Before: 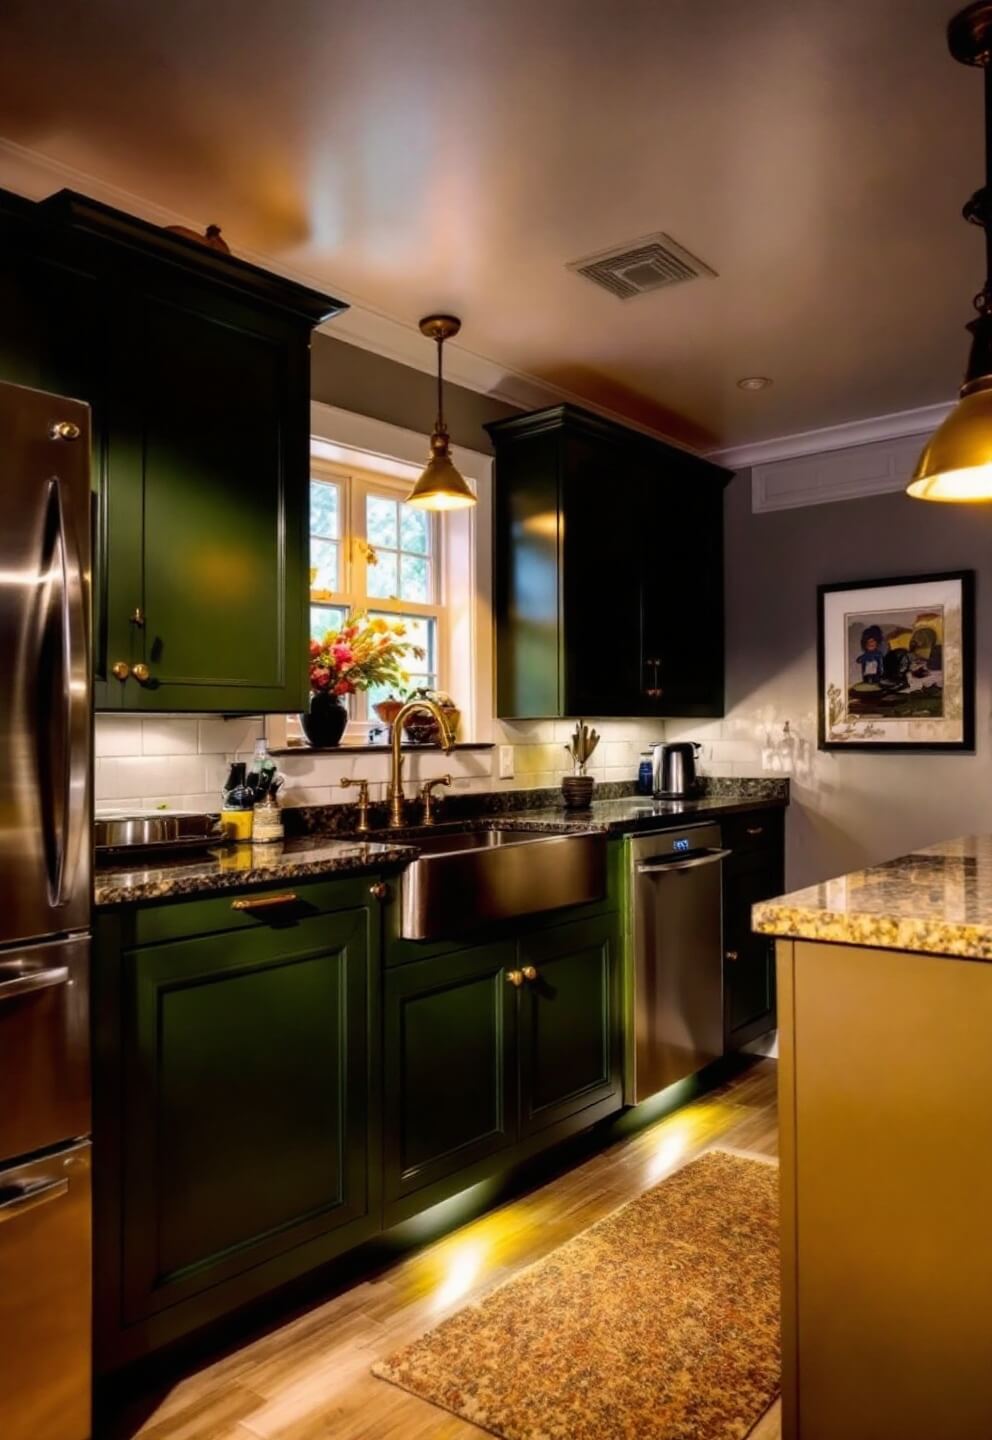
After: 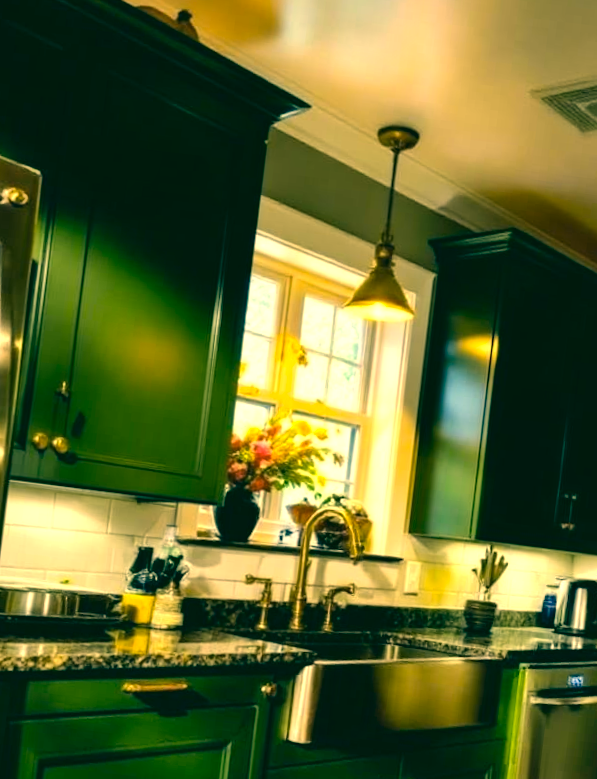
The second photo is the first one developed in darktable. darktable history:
exposure: exposure 0.657 EV, compensate highlight preservation false
shadows and highlights: shadows 52.09, highlights -28.52, soften with gaussian
crop and rotate: angle -6.84°, left 2.27%, top 6.706%, right 27.516%, bottom 30.146%
color correction: highlights a* 2.26, highlights b* 34.44, shadows a* -35.96, shadows b* -6.06
